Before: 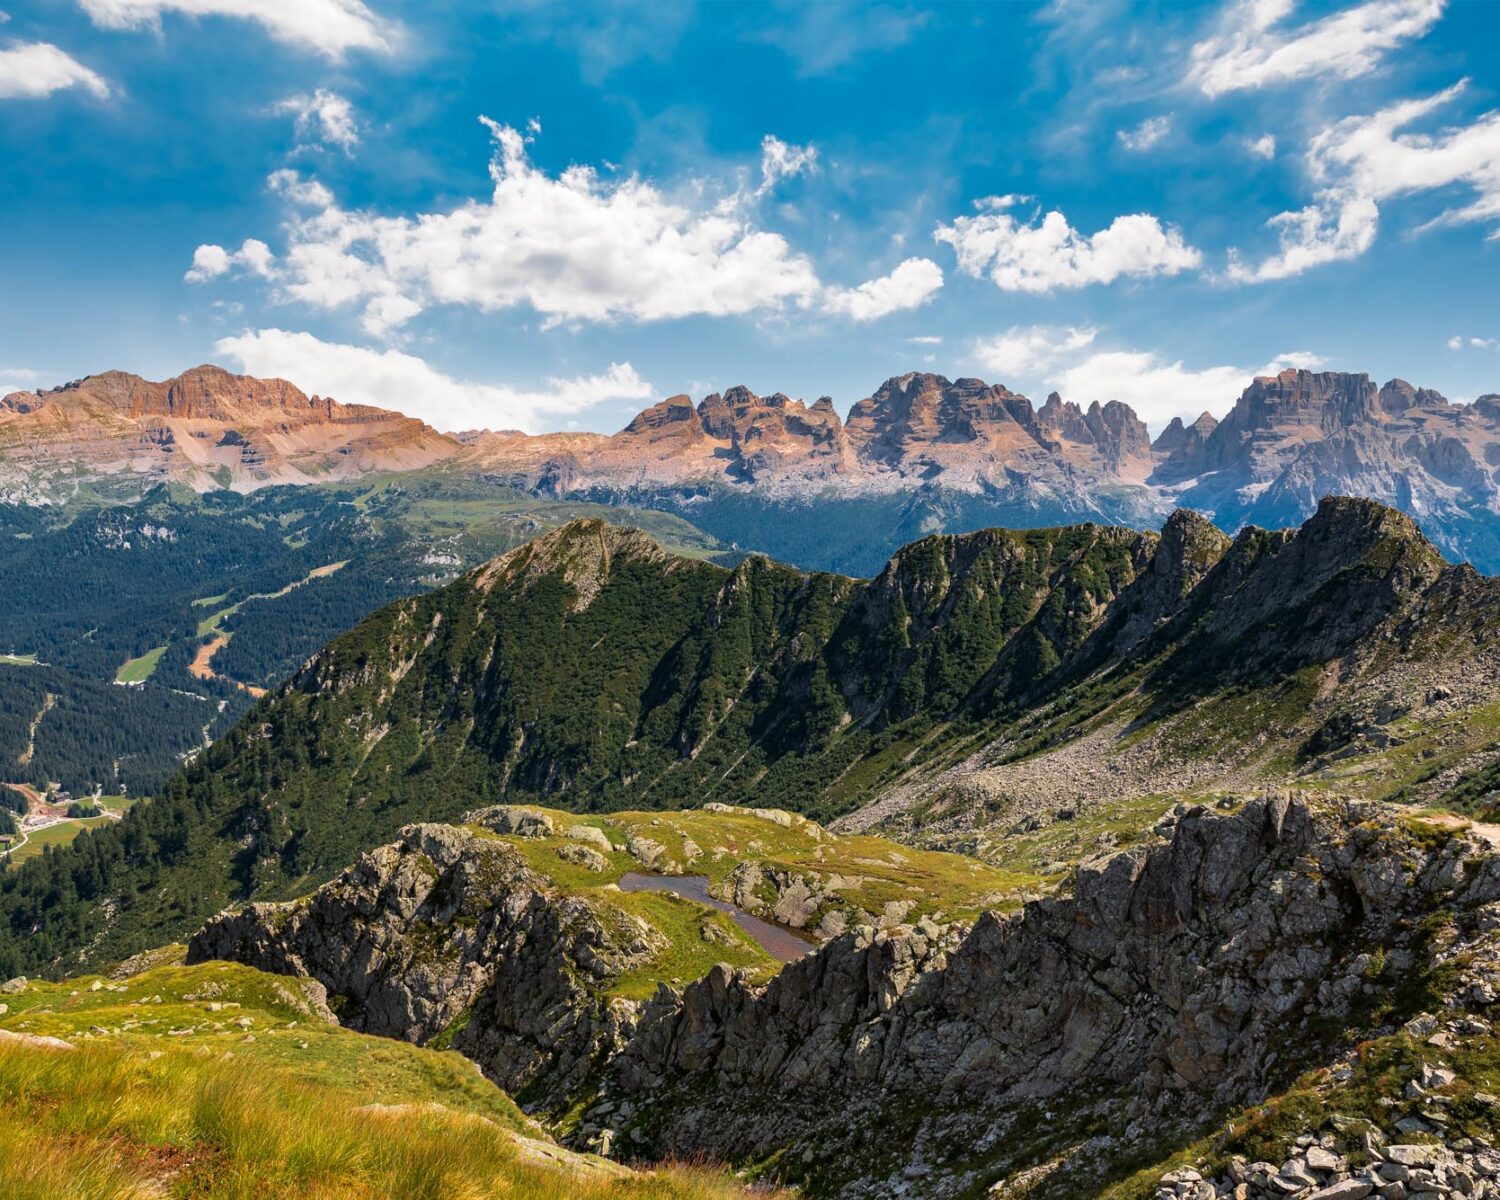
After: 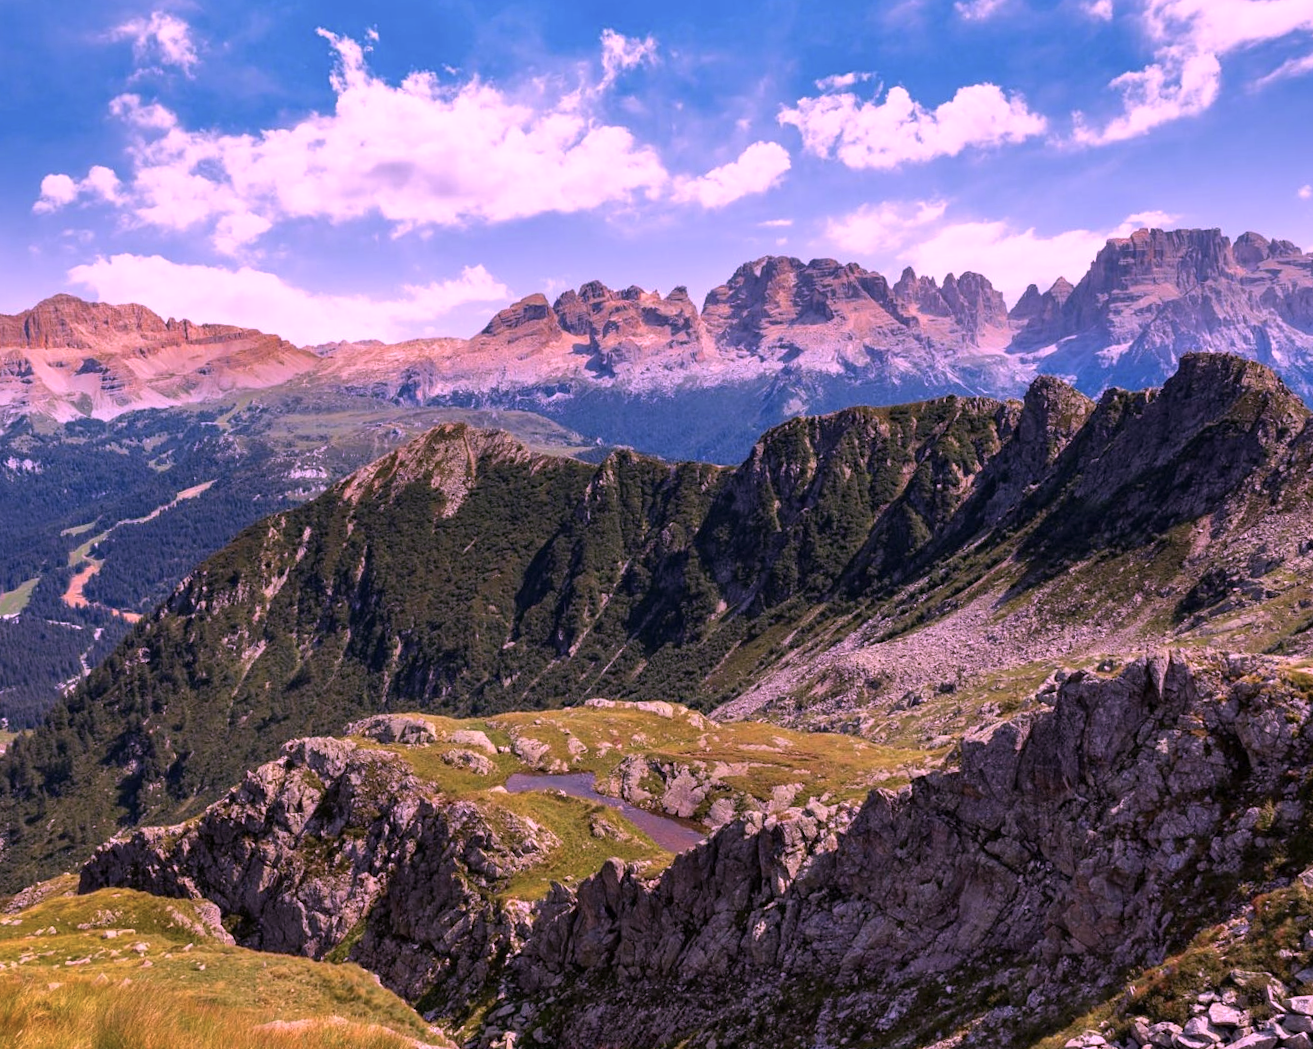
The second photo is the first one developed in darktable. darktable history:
color calibration: output R [1.107, -0.012, -0.003, 0], output B [0, 0, 1.308, 0], illuminant as shot in camera, x 0.358, y 0.373, temperature 4628.91 K
crop and rotate: angle 3.68°, left 5.615%, top 5.685%
